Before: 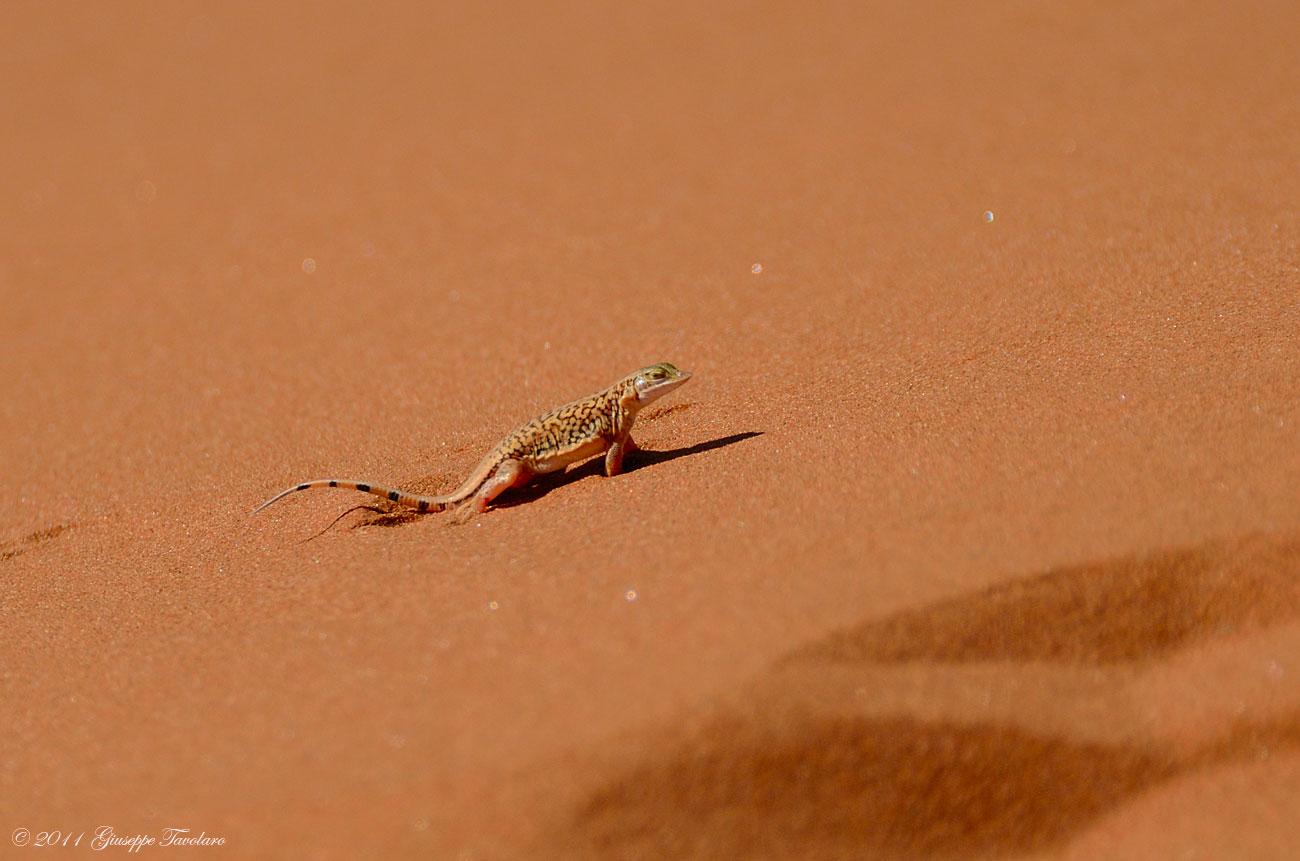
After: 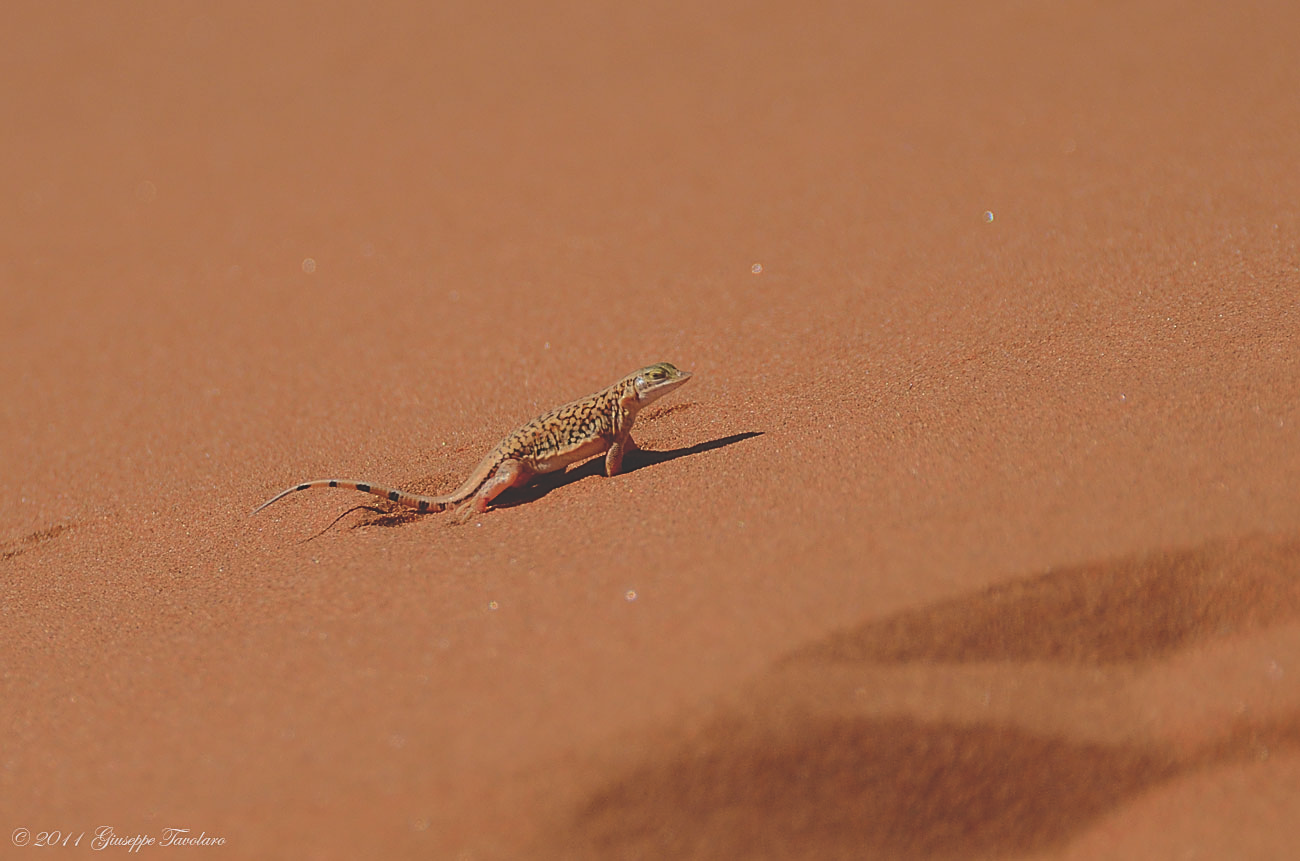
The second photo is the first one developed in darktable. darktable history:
bloom: size 40%
base curve: curves: ch0 [(0, 0) (0.235, 0.266) (0.503, 0.496) (0.786, 0.72) (1, 1)]
sharpen: on, module defaults
exposure: black level correction -0.036, exposure -0.497 EV, compensate highlight preservation false
